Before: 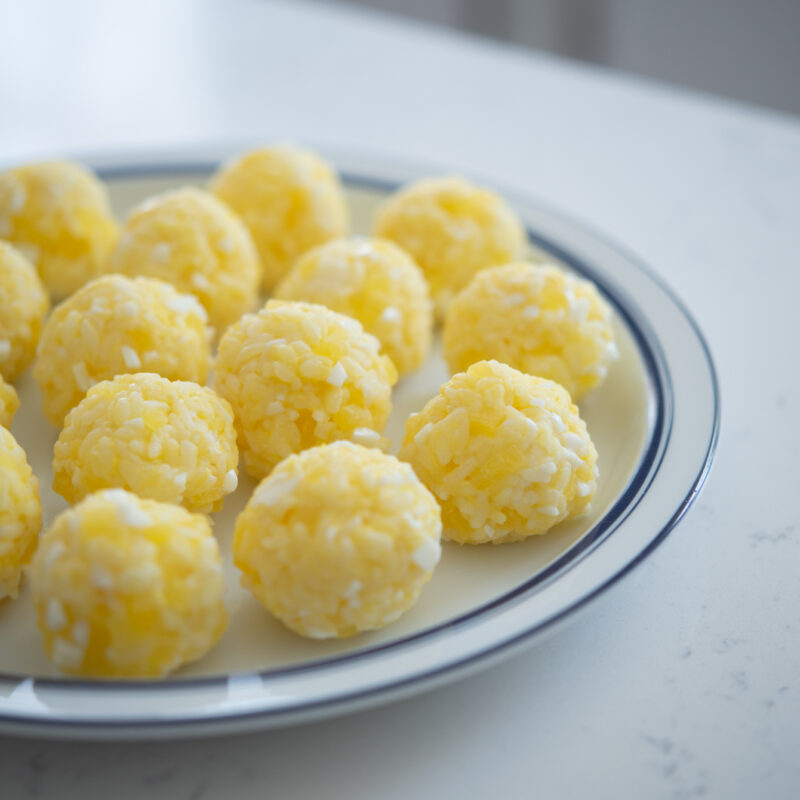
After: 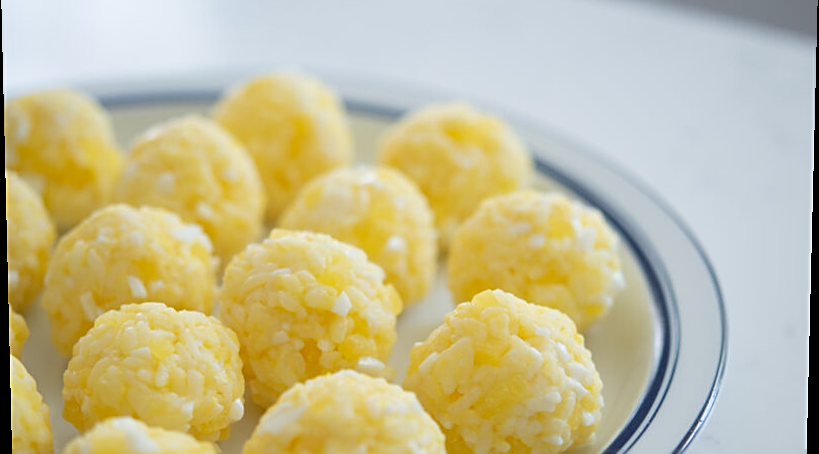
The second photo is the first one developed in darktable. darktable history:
crop and rotate: top 10.605%, bottom 33.274%
rotate and perspective: lens shift (vertical) 0.048, lens shift (horizontal) -0.024, automatic cropping off
sharpen: on, module defaults
